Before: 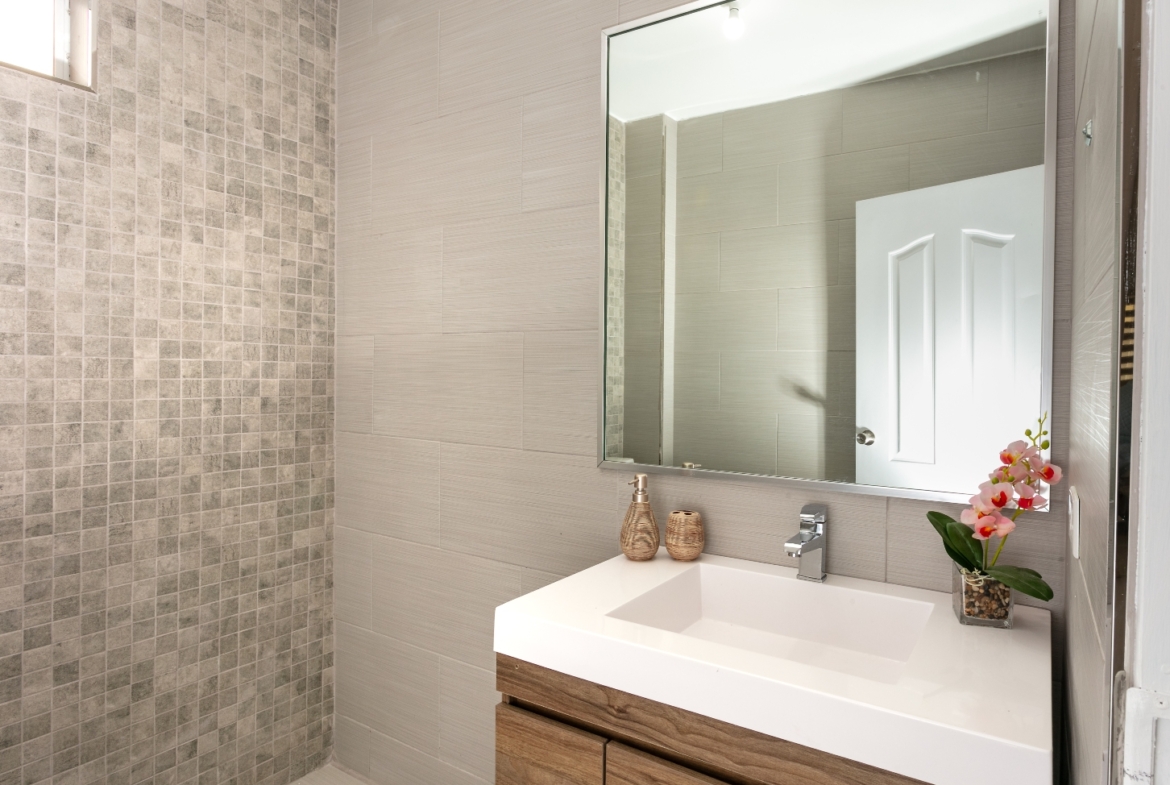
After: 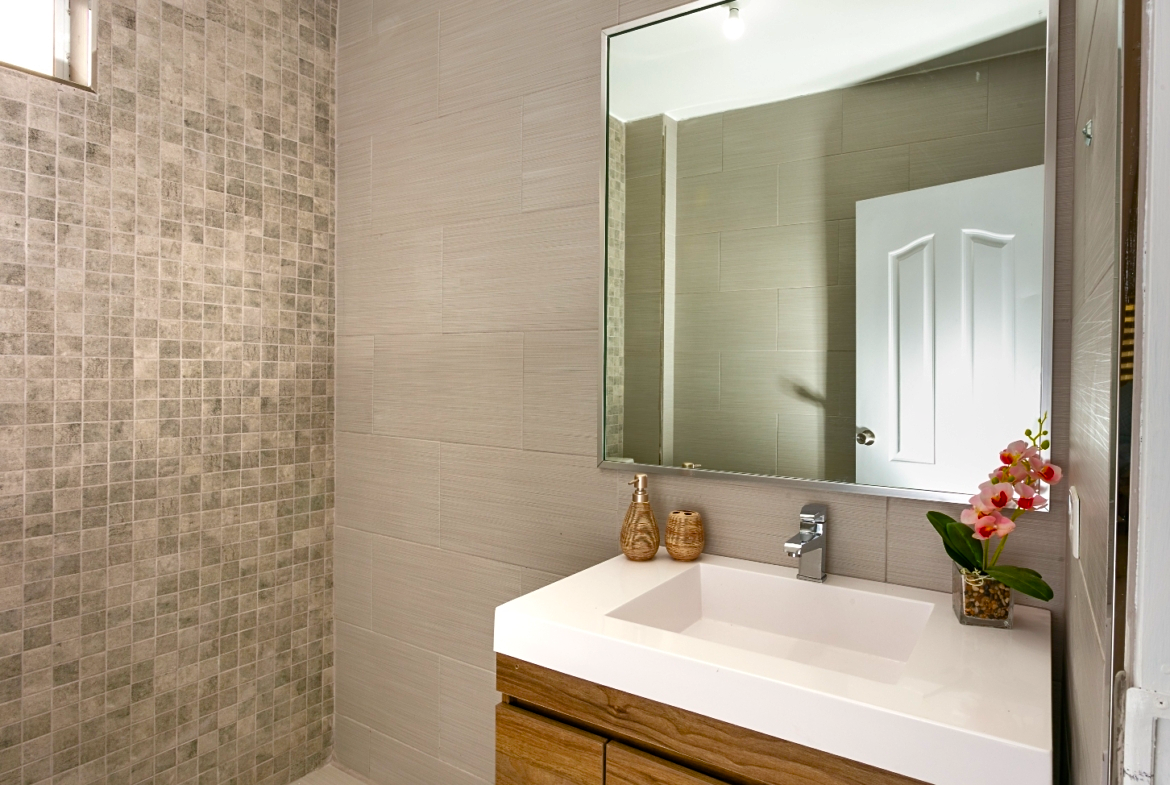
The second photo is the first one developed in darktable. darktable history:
shadows and highlights: low approximation 0.01, soften with gaussian
sharpen: amount 0.2
base curve: curves: ch0 [(0, 0) (0.303, 0.277) (1, 1)]
color balance rgb: perceptual saturation grading › global saturation 20%, perceptual saturation grading › highlights -25%, perceptual saturation grading › shadows 25%, global vibrance 50%
